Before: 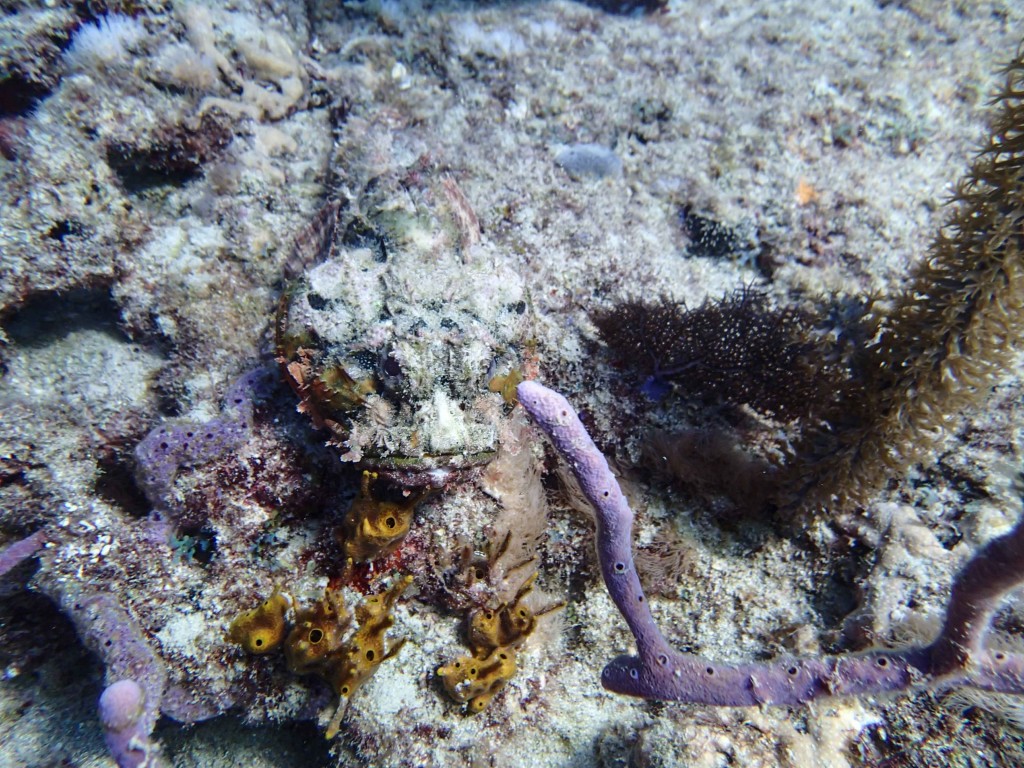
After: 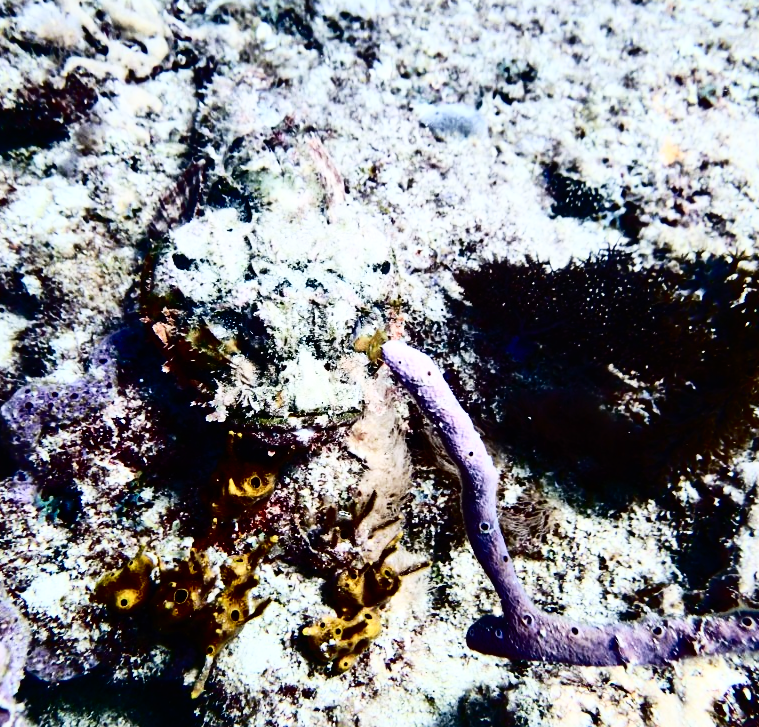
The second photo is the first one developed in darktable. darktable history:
crop and rotate: left 13.187%, top 5.28%, right 12.604%
exposure: exposure -0.494 EV, compensate exposure bias true, compensate highlight preservation false
base curve: curves: ch0 [(0, 0) (0.036, 0.025) (0.121, 0.166) (0.206, 0.329) (0.605, 0.79) (1, 1)], preserve colors none
local contrast: mode bilateral grid, contrast 21, coarseness 50, detail 121%, midtone range 0.2
tone curve: curves: ch0 [(0, 0) (0.003, 0.01) (0.011, 0.01) (0.025, 0.011) (0.044, 0.014) (0.069, 0.018) (0.1, 0.022) (0.136, 0.026) (0.177, 0.035) (0.224, 0.051) (0.277, 0.085) (0.335, 0.158) (0.399, 0.299) (0.468, 0.457) (0.543, 0.634) (0.623, 0.801) (0.709, 0.904) (0.801, 0.963) (0.898, 0.986) (1, 1)], color space Lab, independent channels, preserve colors none
